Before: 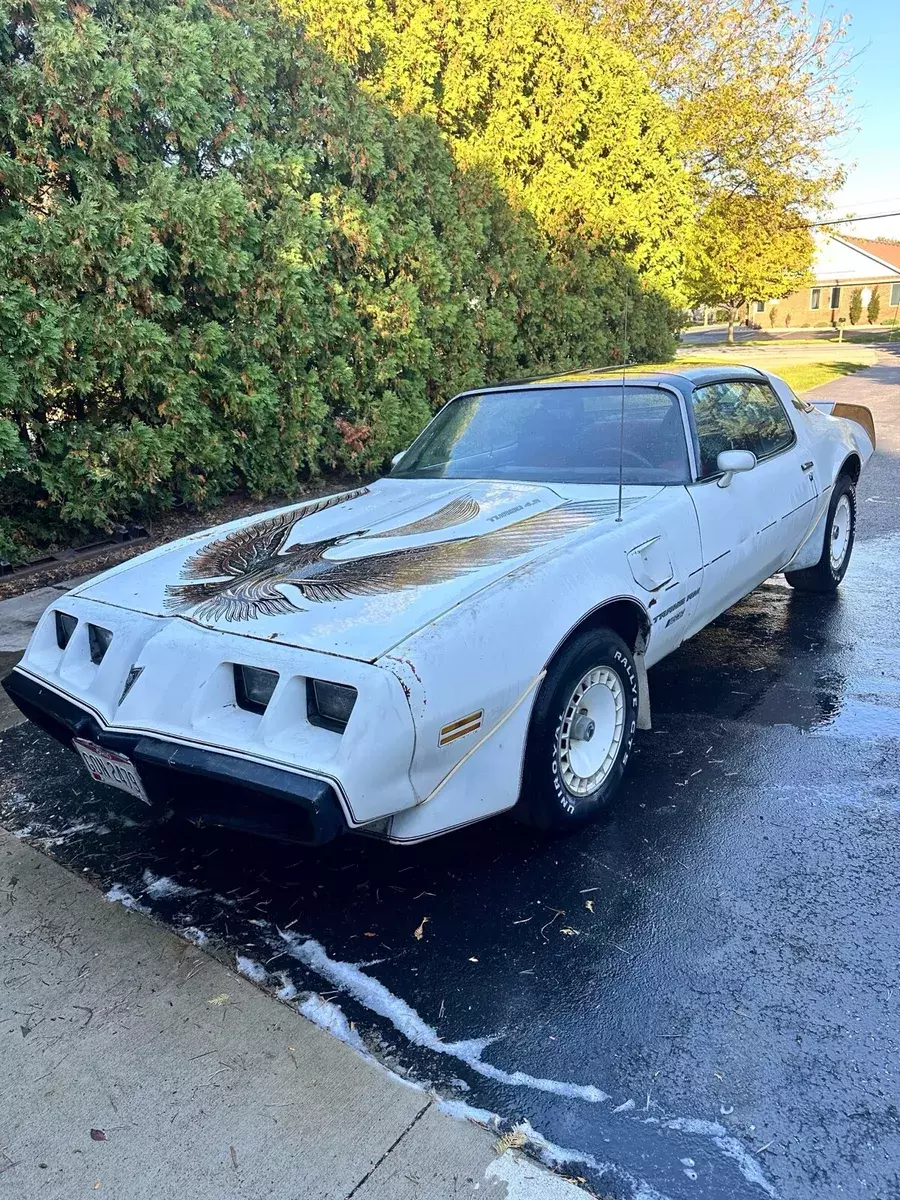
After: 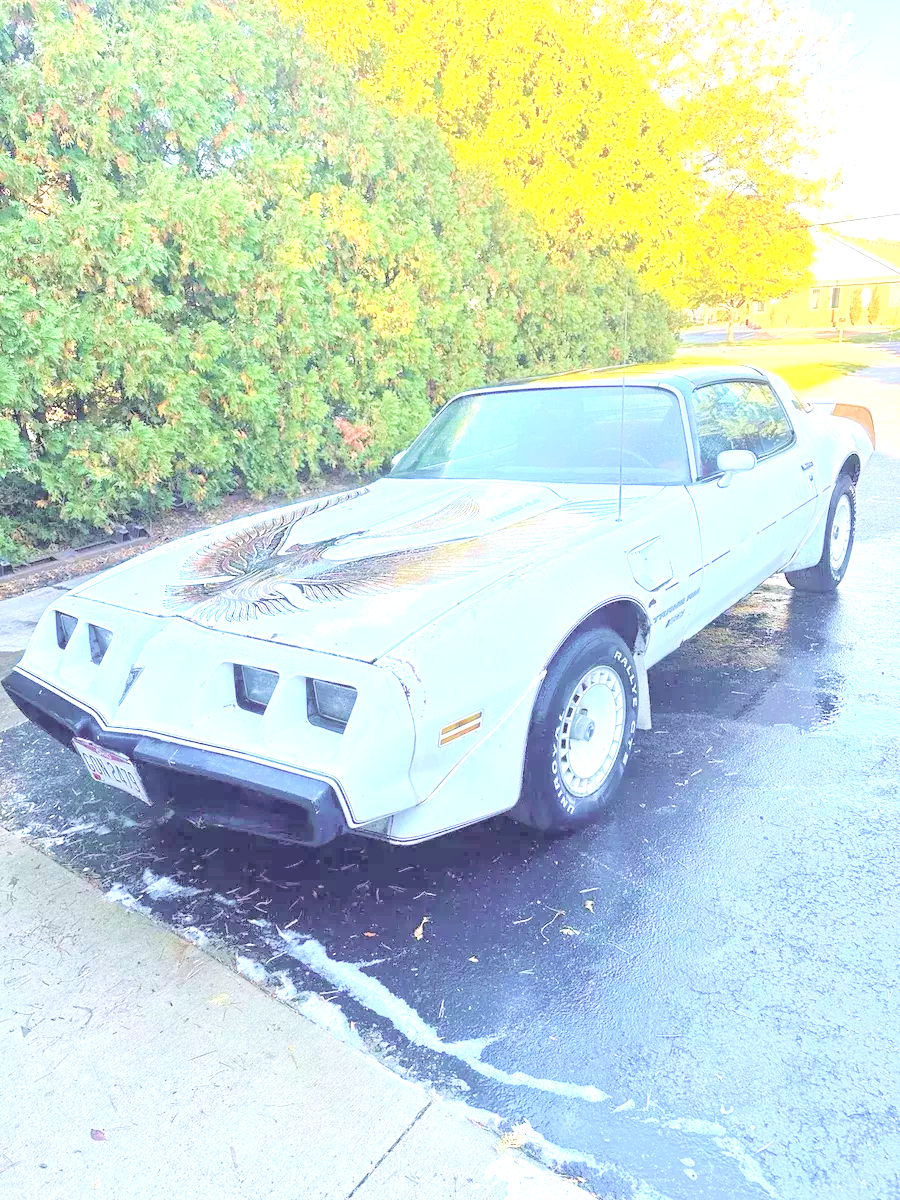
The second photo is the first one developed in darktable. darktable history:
exposure: black level correction 0, exposure 1.37 EV, compensate highlight preservation false
contrast brightness saturation: brightness 0.993
velvia: on, module defaults
